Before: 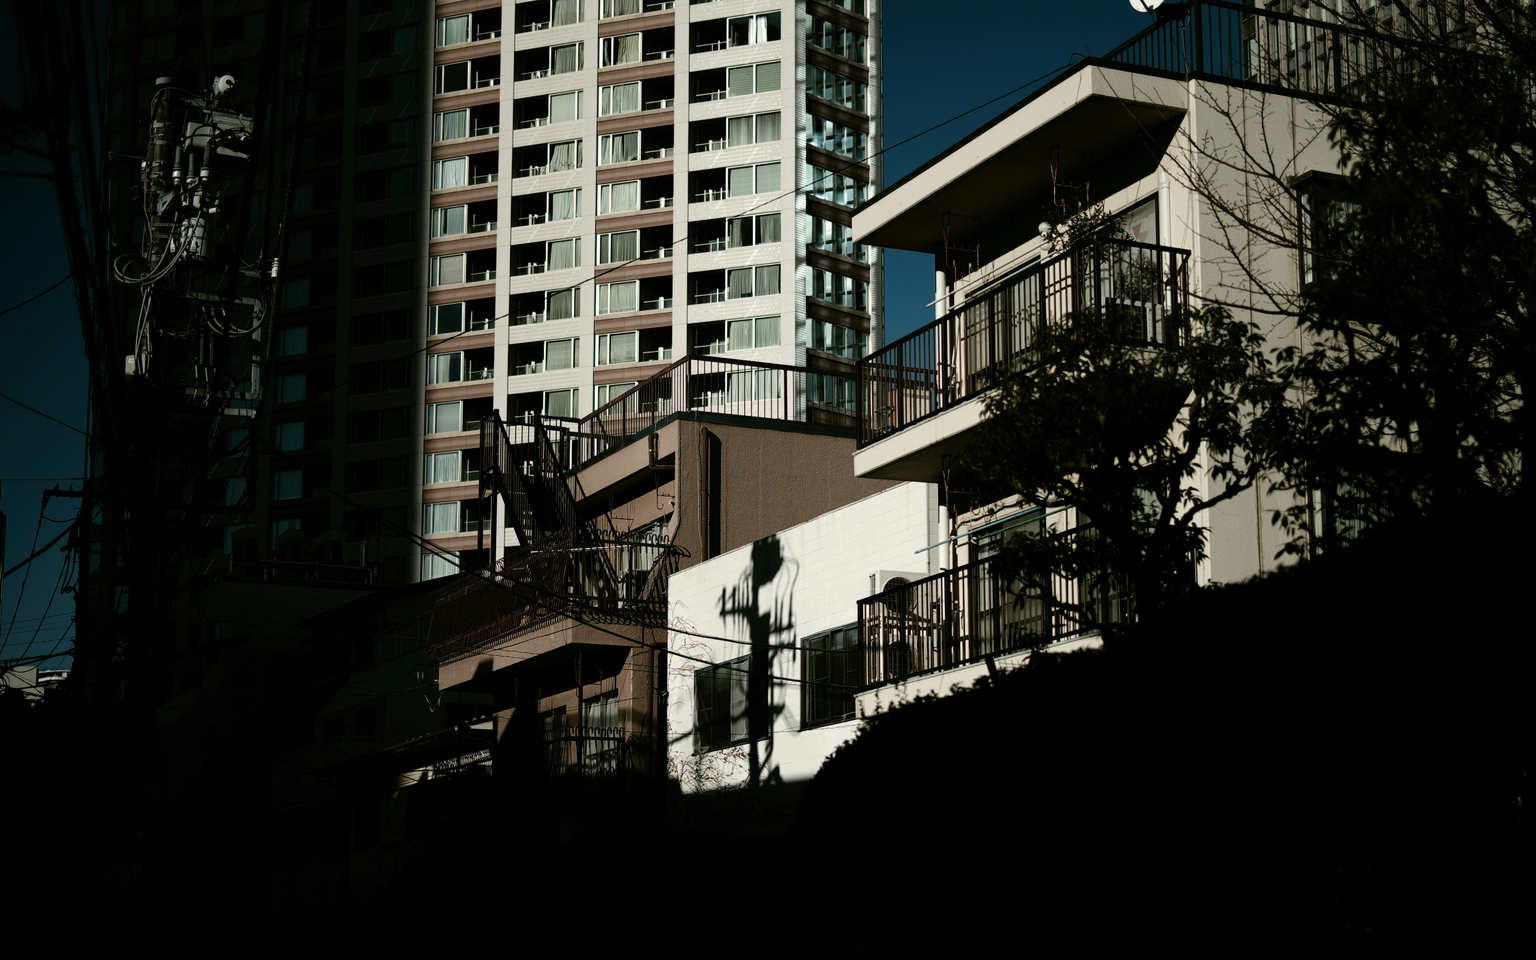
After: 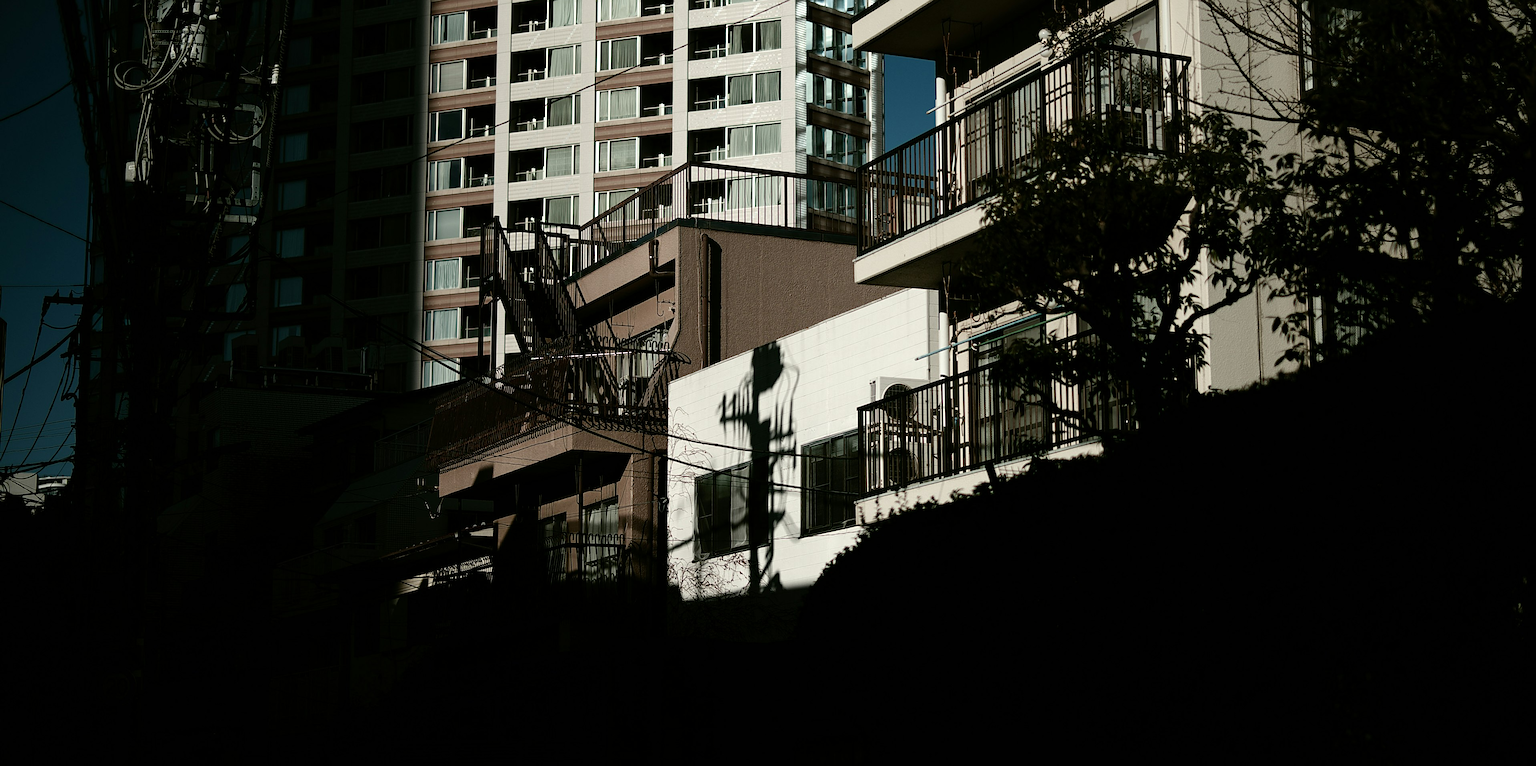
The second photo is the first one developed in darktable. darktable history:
sharpen: on, module defaults
crop and rotate: top 20.204%
